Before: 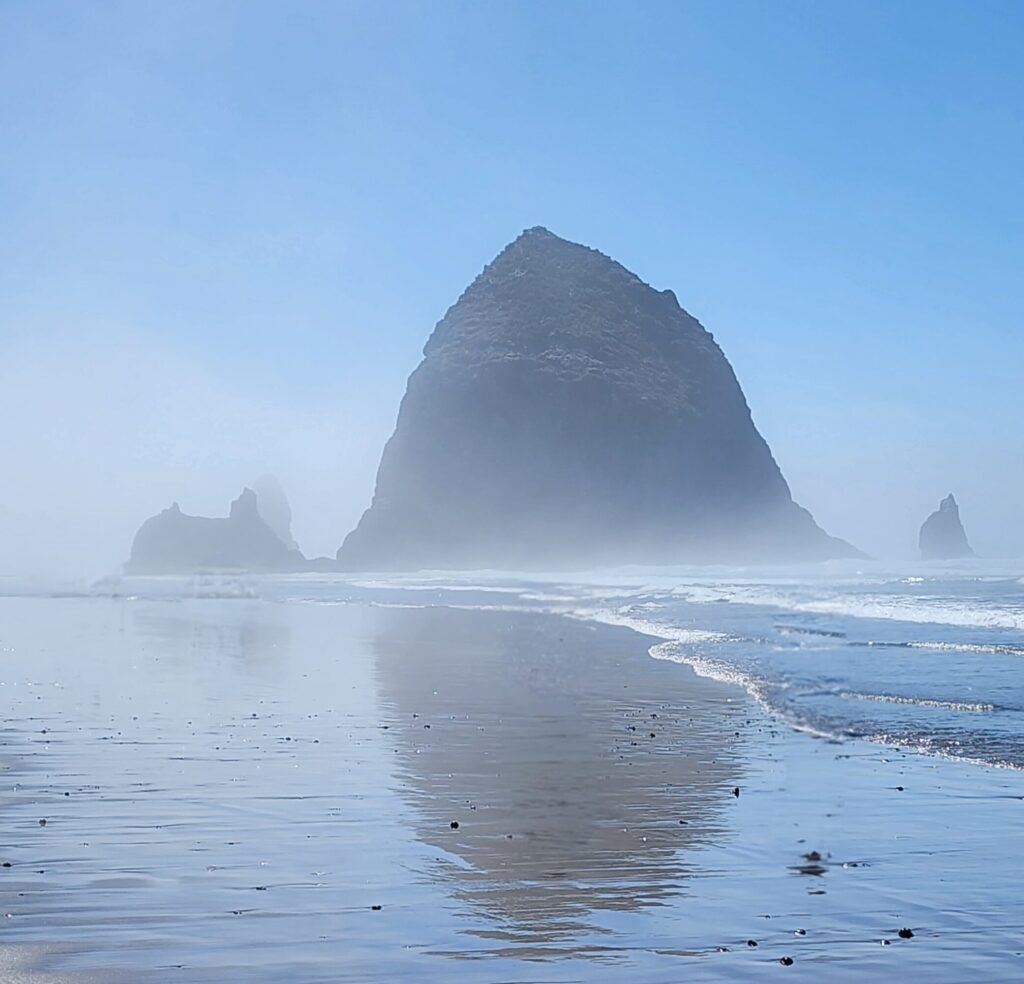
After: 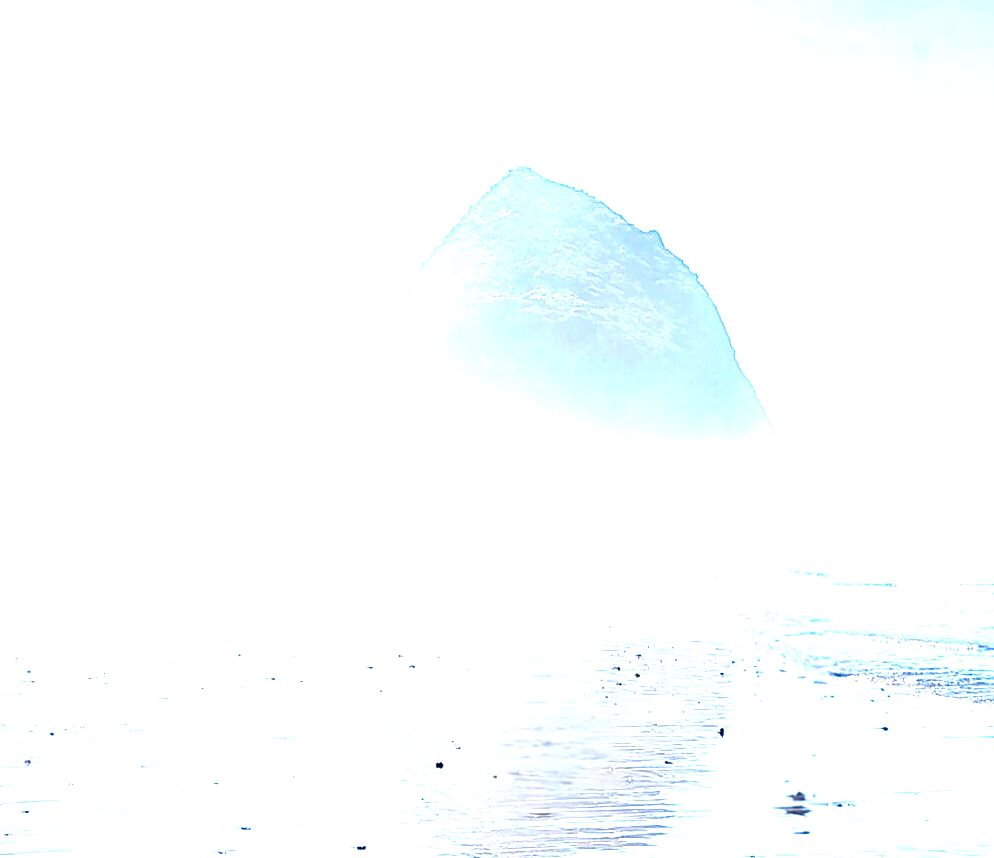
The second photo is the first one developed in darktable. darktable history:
crop: left 1.507%, top 6.147%, right 1.379%, bottom 6.637%
color balance rgb: shadows lift › luminance -20%, power › hue 72.24°, highlights gain › luminance 15%, global offset › hue 171.6°, perceptual saturation grading › highlights -15%, perceptual saturation grading › shadows 25%, global vibrance 30%, contrast 10%
exposure: black level correction 0, exposure 2.088 EV, compensate exposure bias true, compensate highlight preservation false
